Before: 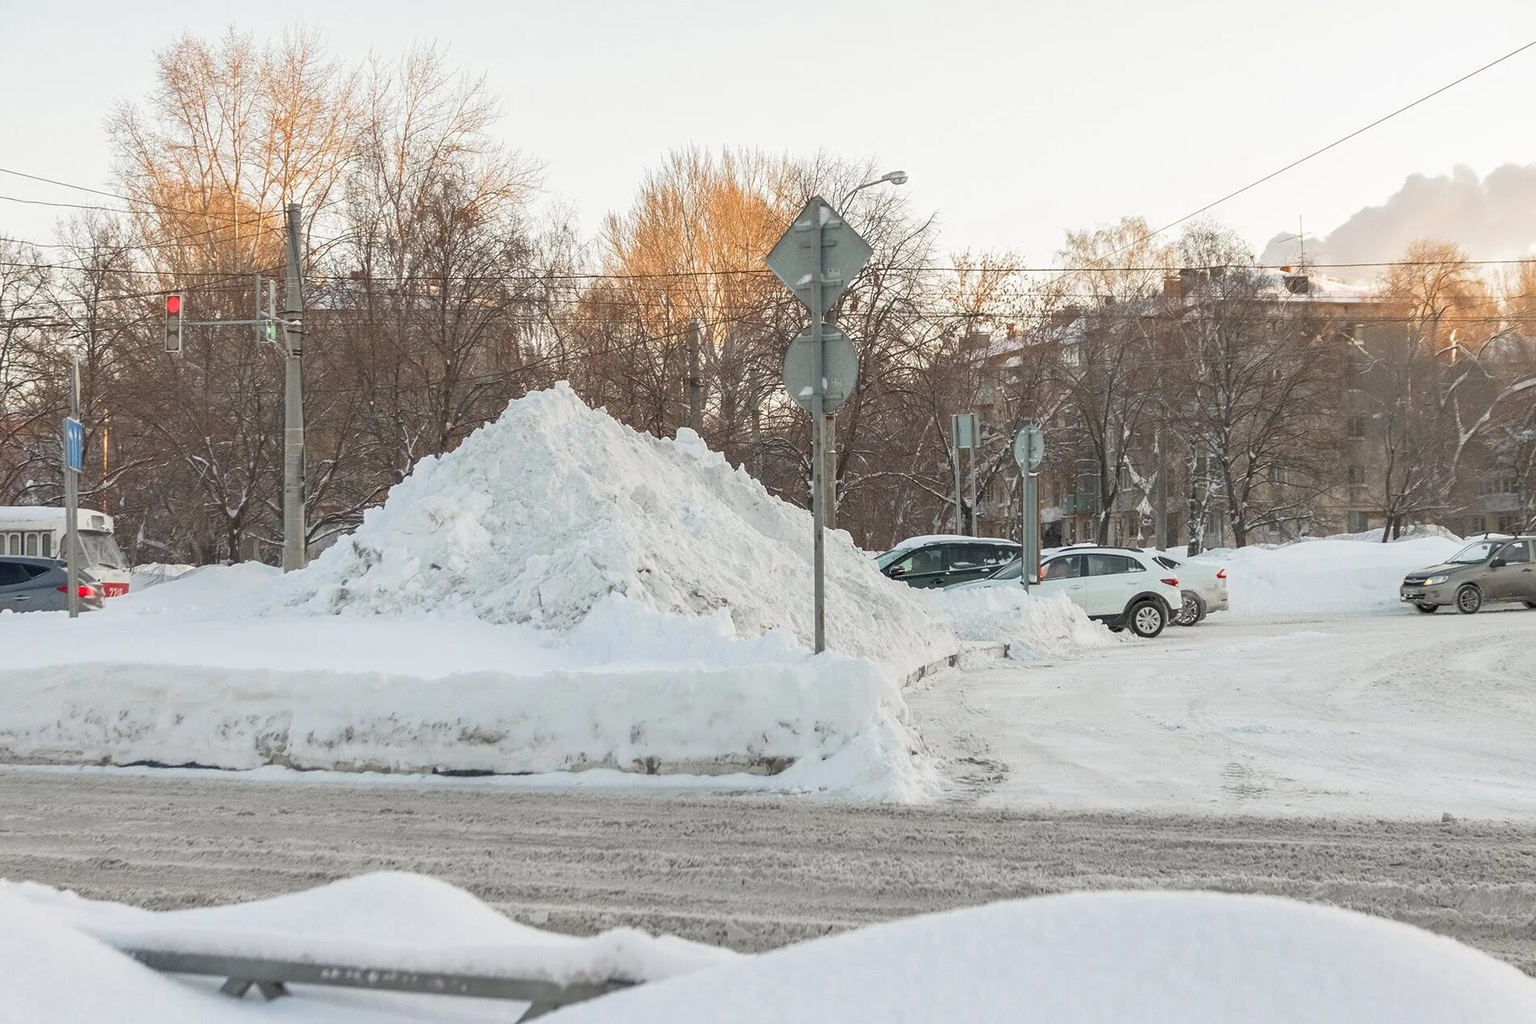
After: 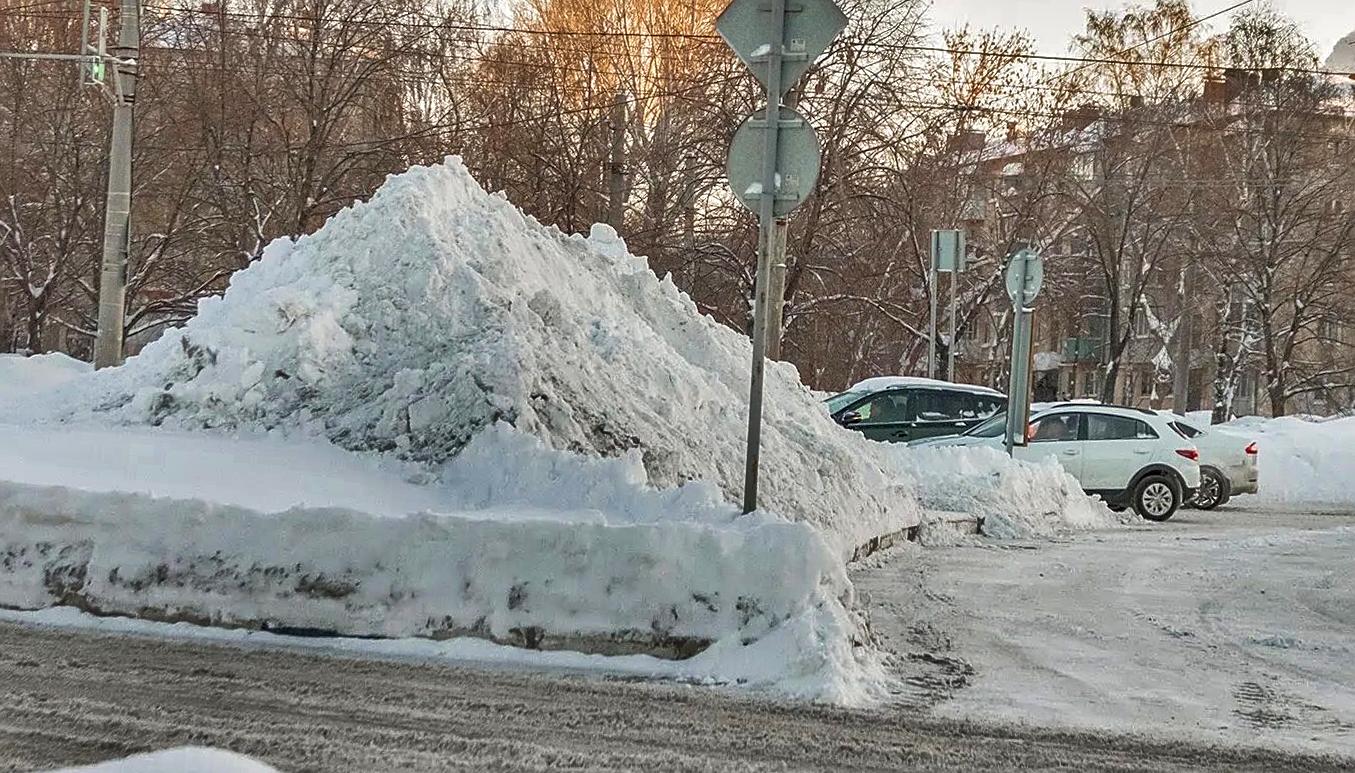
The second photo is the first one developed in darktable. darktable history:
velvia: on, module defaults
crop and rotate: angle -3.82°, left 9.758%, top 21.058%, right 11.942%, bottom 11.96%
shadows and highlights: shadows 18.61, highlights -85.1, soften with gaussian
sharpen: on, module defaults
local contrast: on, module defaults
